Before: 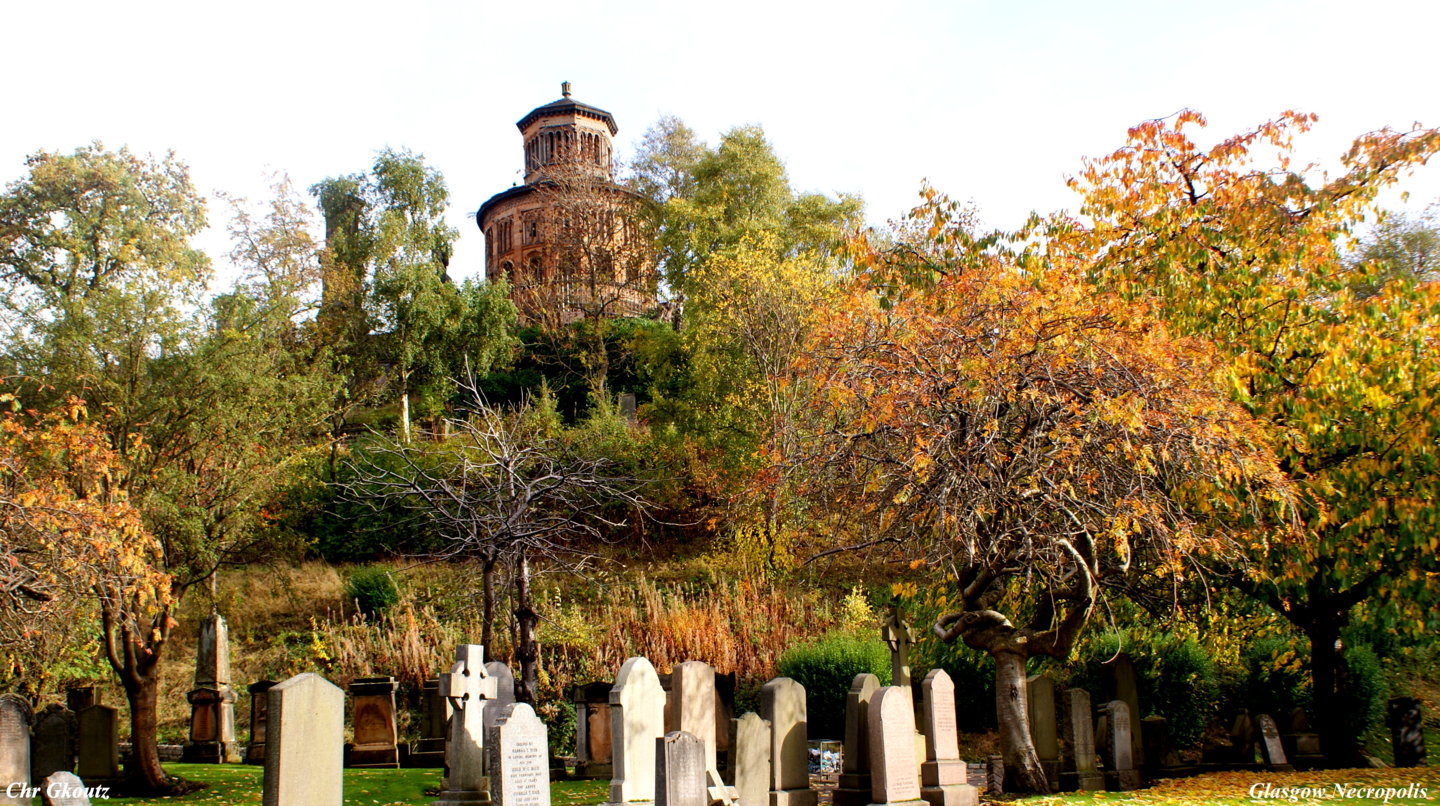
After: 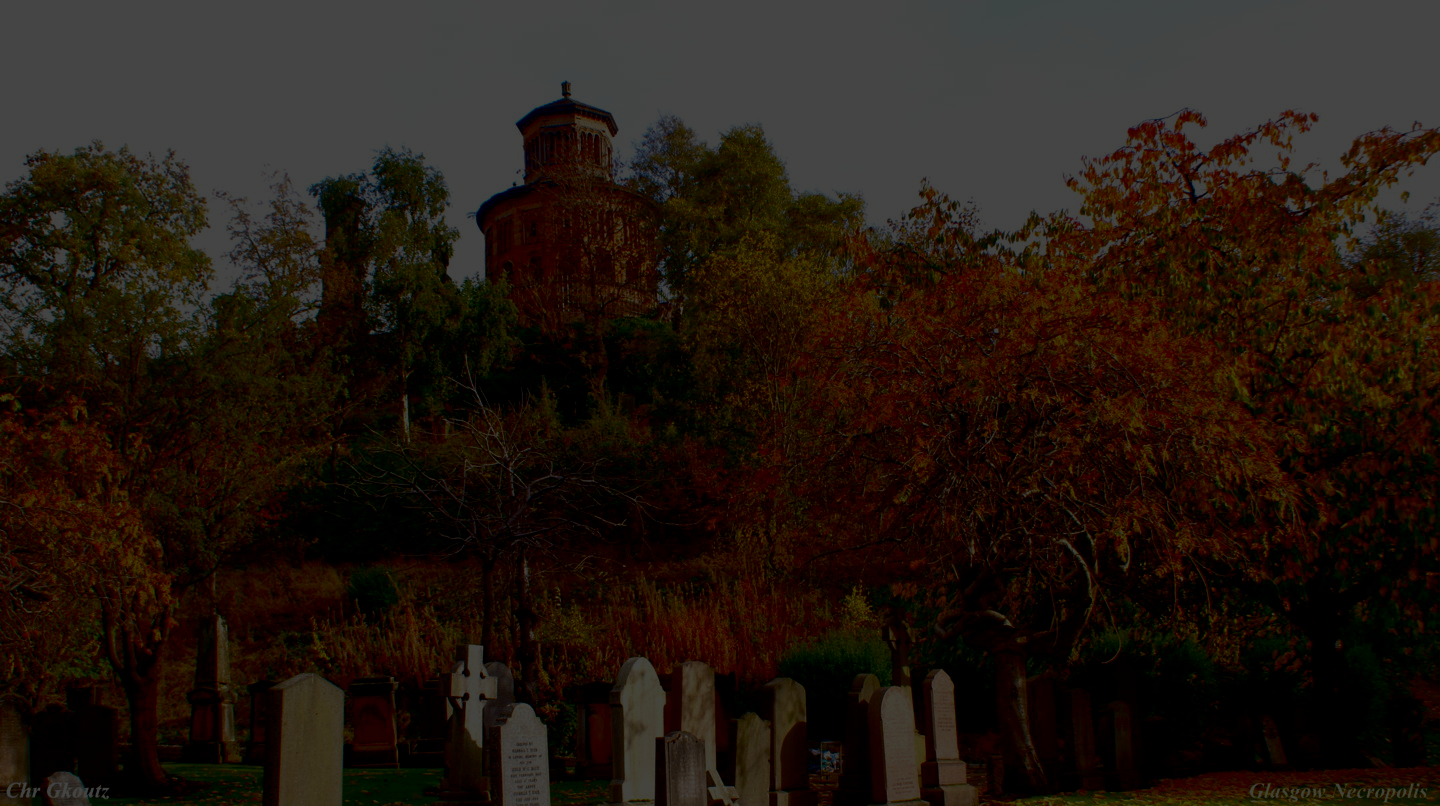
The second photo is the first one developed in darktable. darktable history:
exposure: exposure -2.094 EV, compensate exposure bias true, compensate highlight preservation false
contrast brightness saturation: brightness -0.538
